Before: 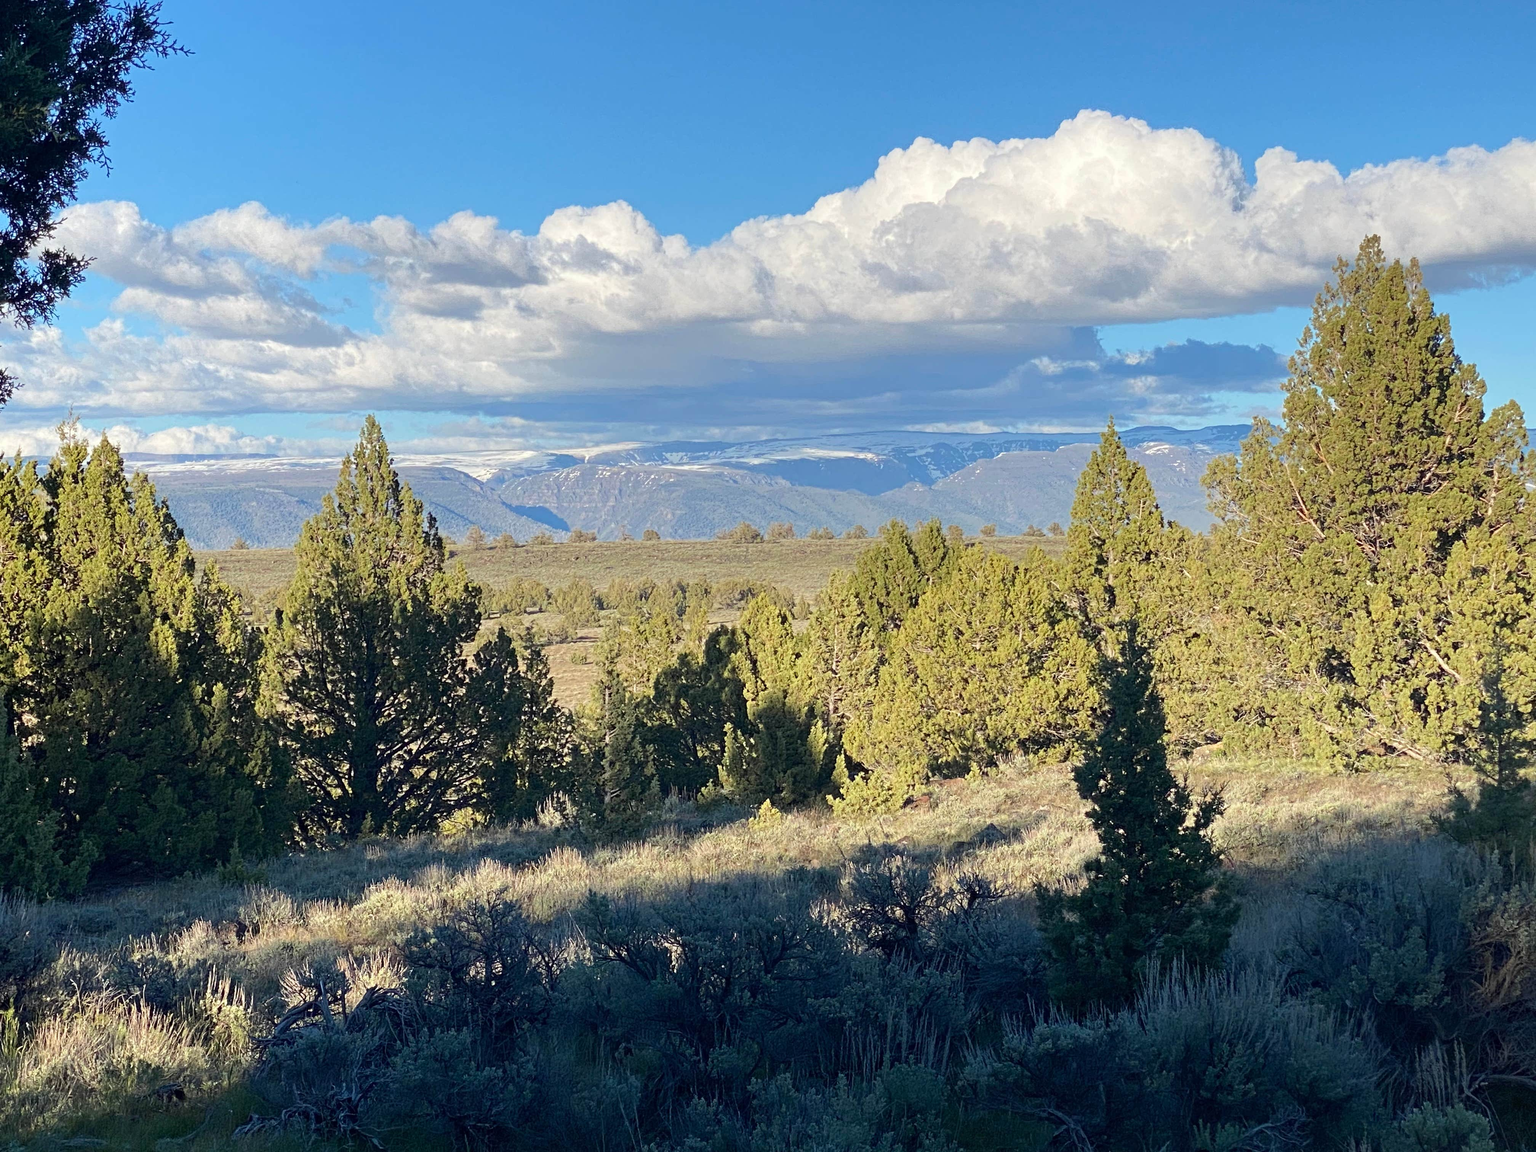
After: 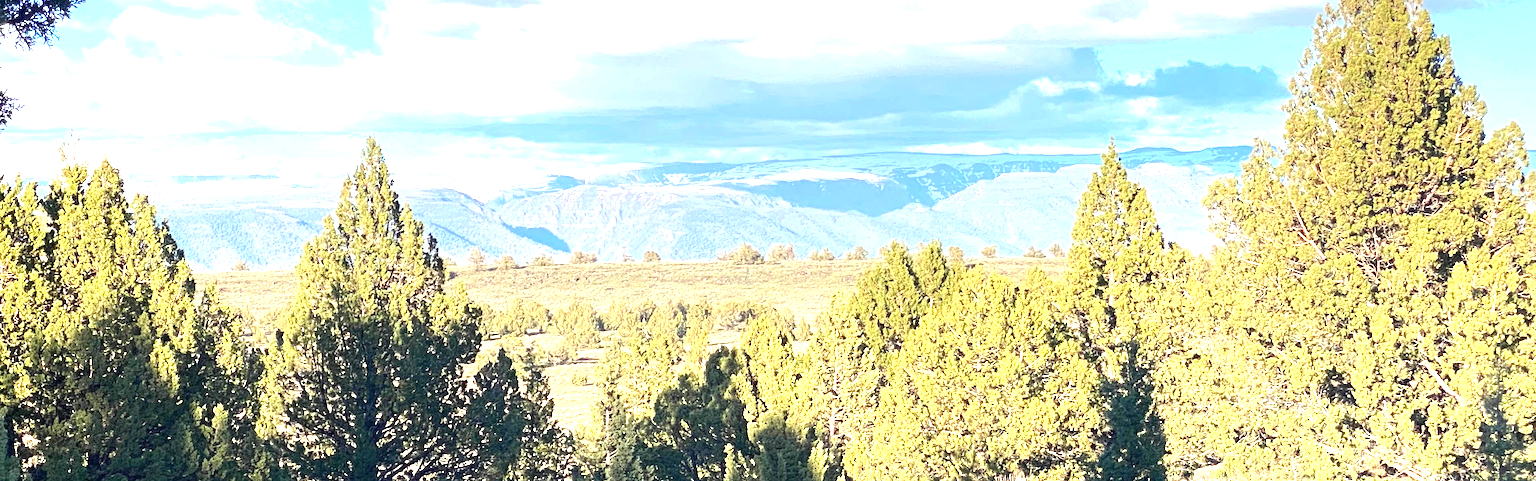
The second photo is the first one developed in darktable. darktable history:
exposure: black level correction 0, exposure 1.445 EV, compensate highlight preservation false
crop and rotate: top 24.259%, bottom 33.915%
